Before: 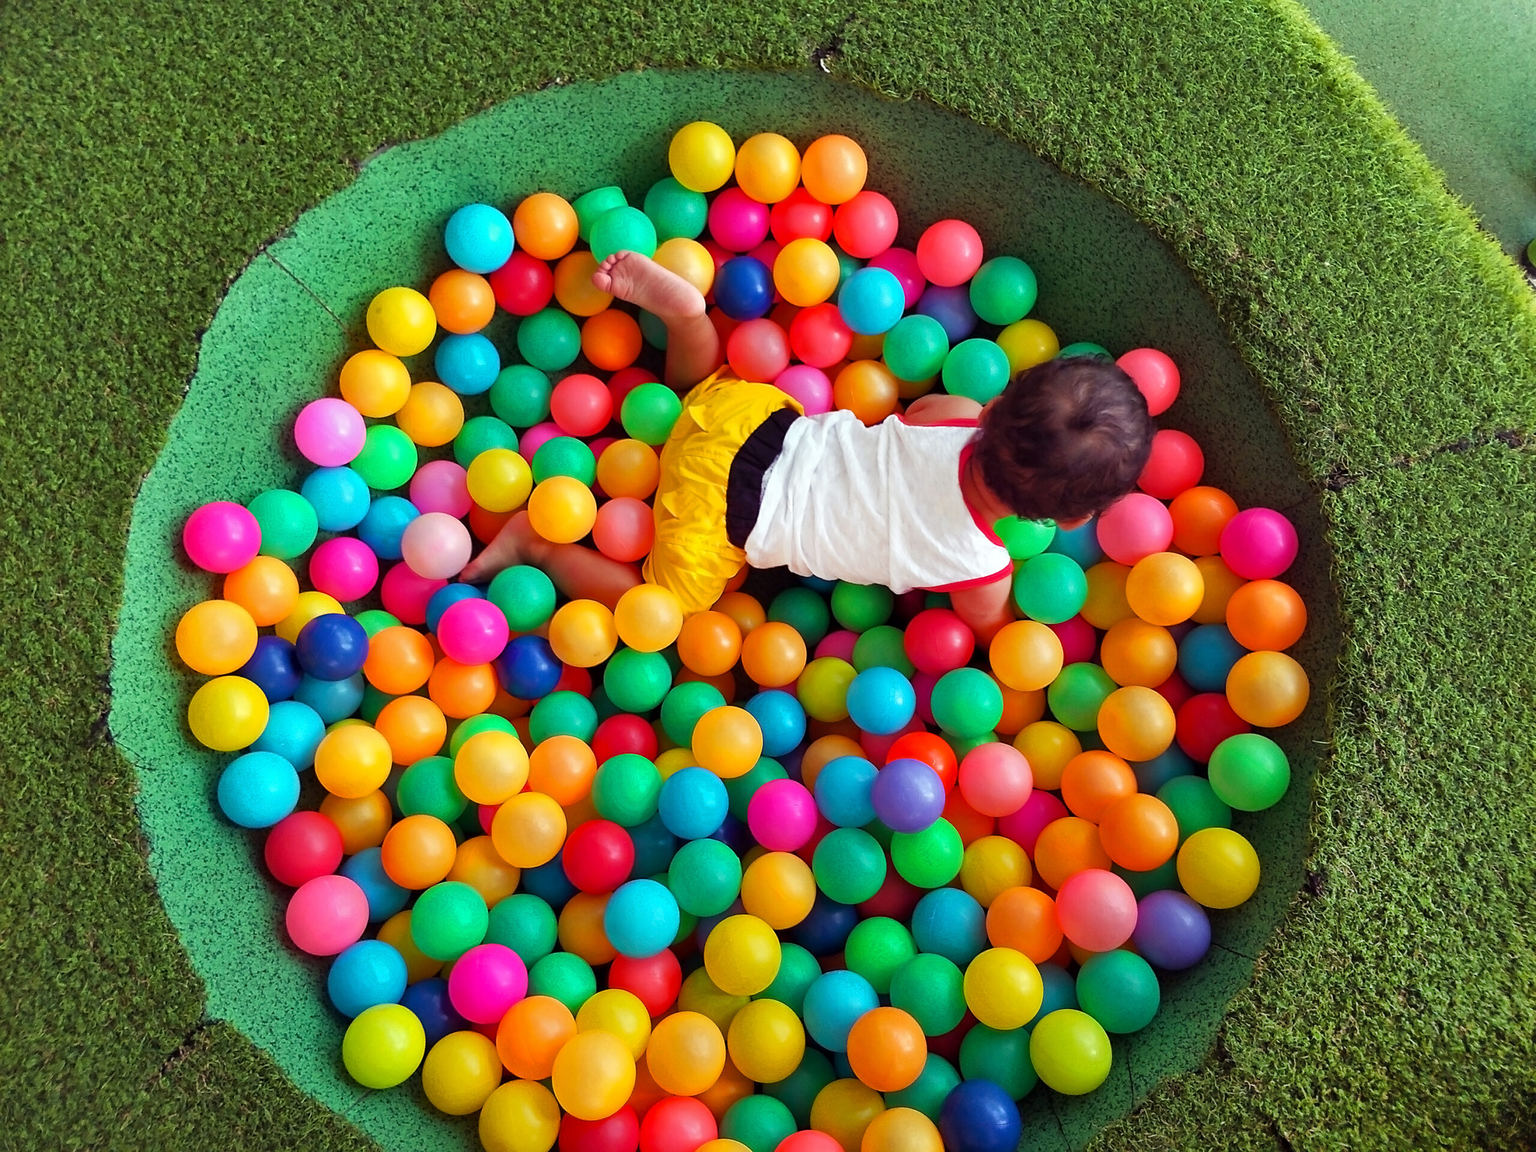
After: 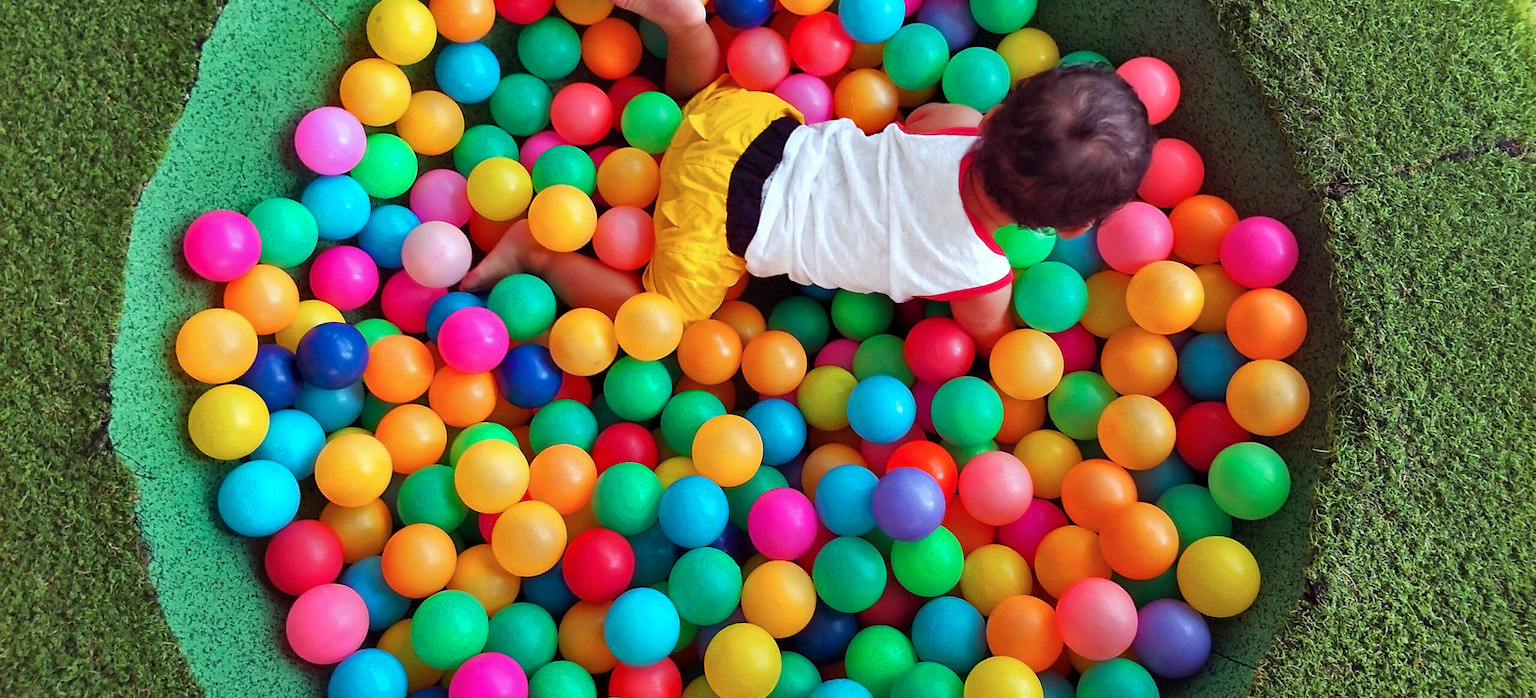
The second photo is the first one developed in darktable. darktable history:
color correction: highlights a* -0.814, highlights b* -8.94
crop and rotate: top 25.314%, bottom 14.051%
shadows and highlights: shadows 40.29, highlights -55.28, low approximation 0.01, soften with gaussian
